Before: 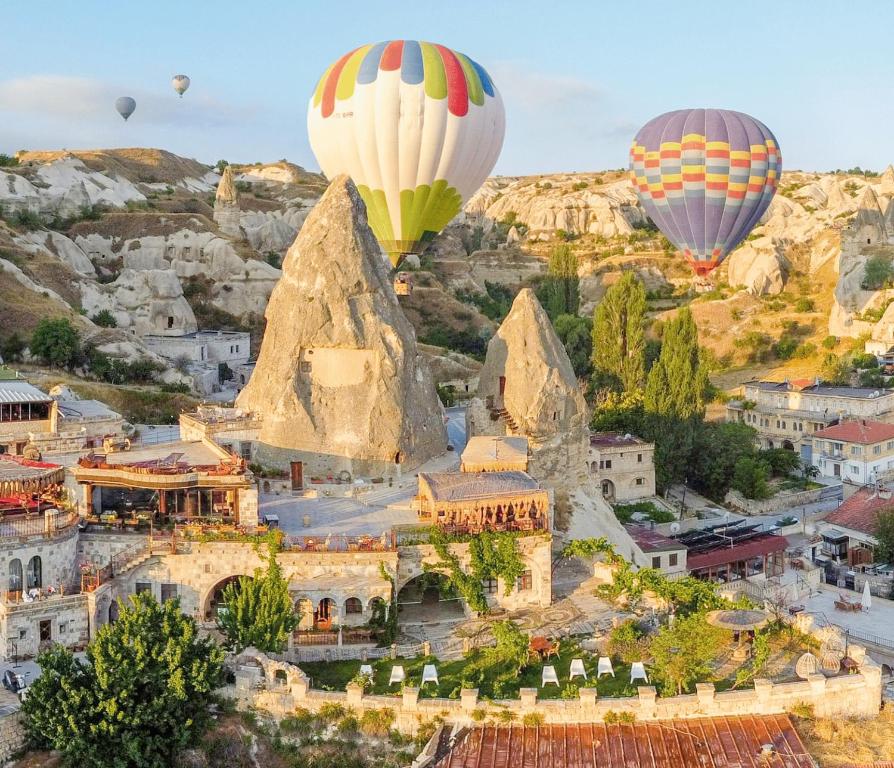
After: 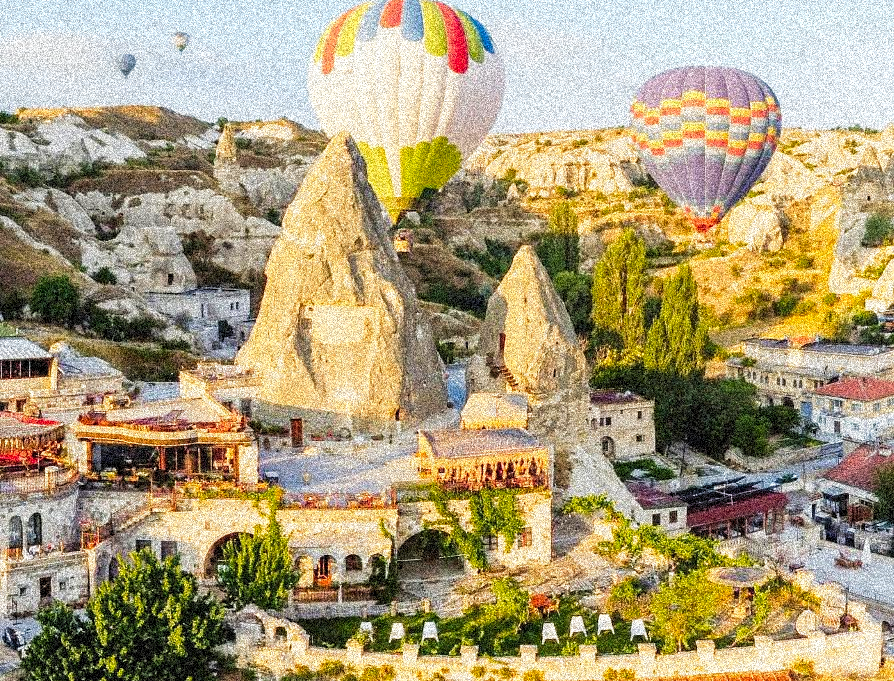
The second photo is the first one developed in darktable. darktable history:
grain: coarseness 3.75 ISO, strength 100%, mid-tones bias 0%
crop and rotate: top 5.609%, bottom 5.609%
tone curve: curves: ch0 [(0, 0) (0.003, 0.008) (0.011, 0.008) (0.025, 0.011) (0.044, 0.017) (0.069, 0.029) (0.1, 0.045) (0.136, 0.067) (0.177, 0.103) (0.224, 0.151) (0.277, 0.21) (0.335, 0.285) (0.399, 0.37) (0.468, 0.462) (0.543, 0.568) (0.623, 0.679) (0.709, 0.79) (0.801, 0.876) (0.898, 0.936) (1, 1)], preserve colors none
